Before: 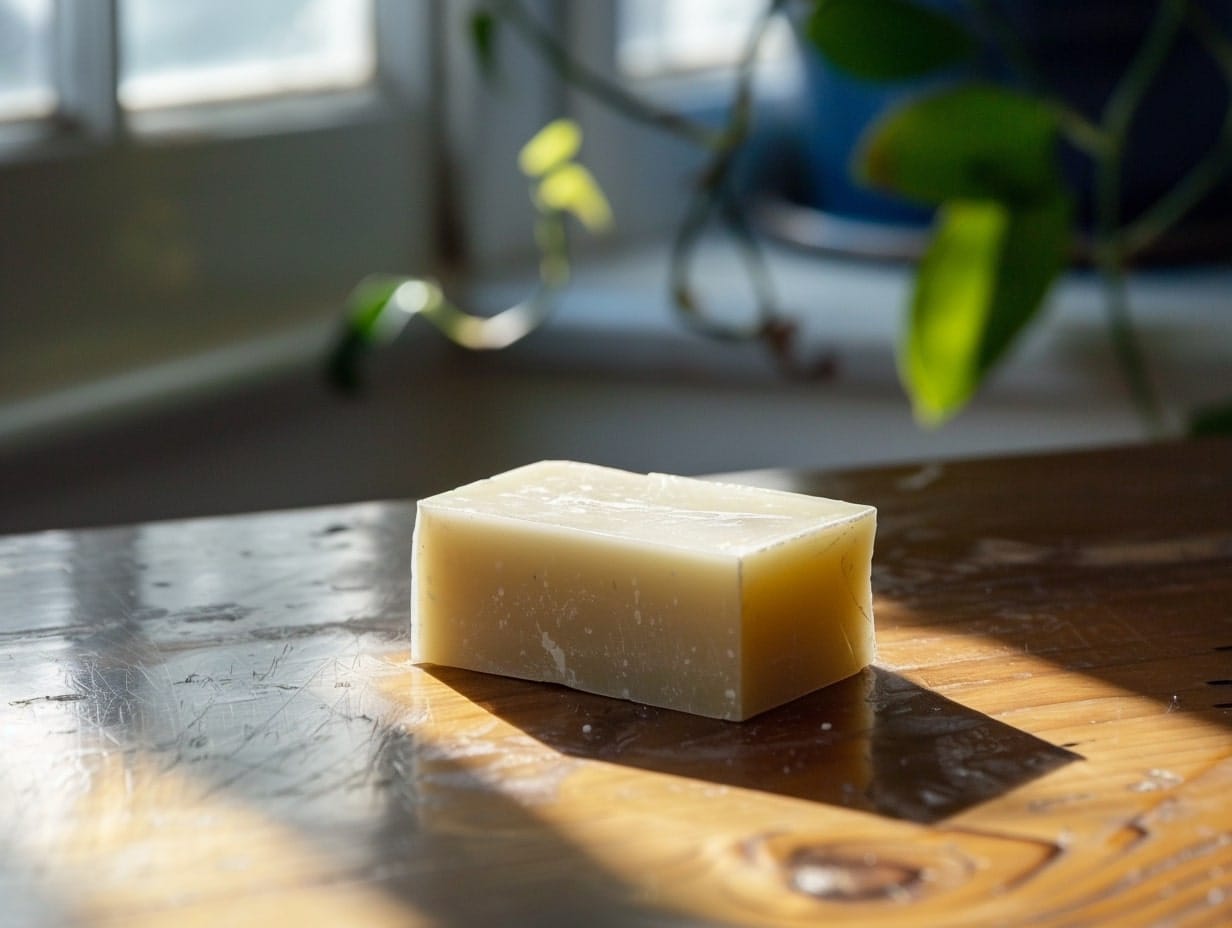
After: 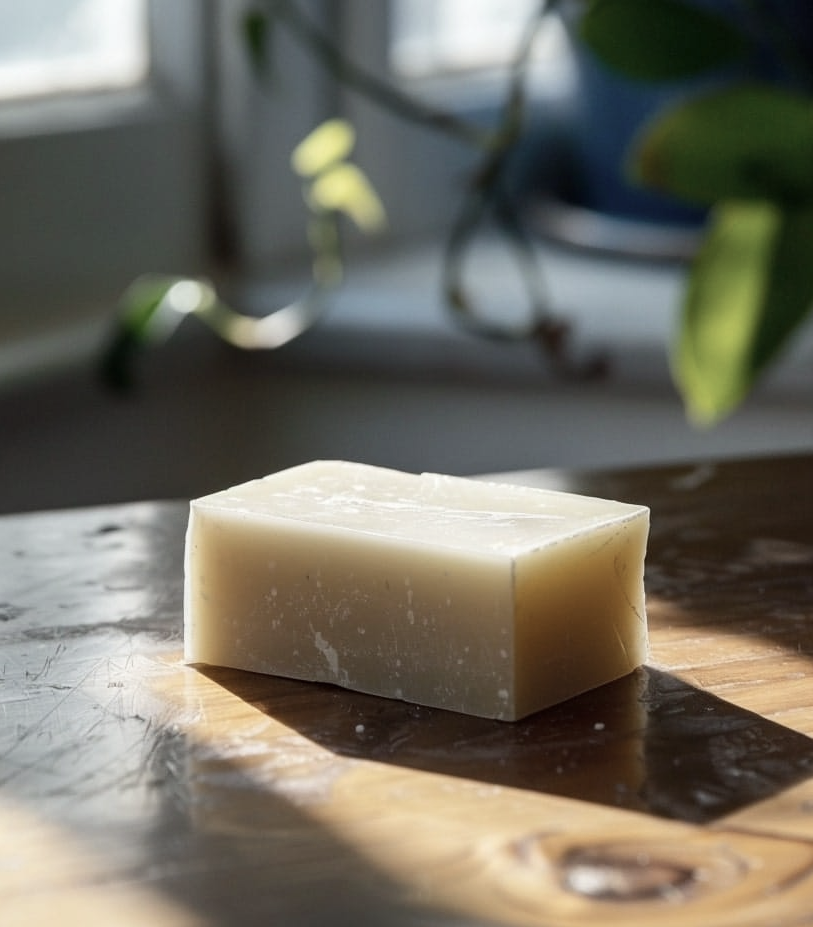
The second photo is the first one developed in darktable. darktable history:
crop and rotate: left 18.442%, right 15.508%
contrast brightness saturation: contrast 0.1, saturation -0.36
